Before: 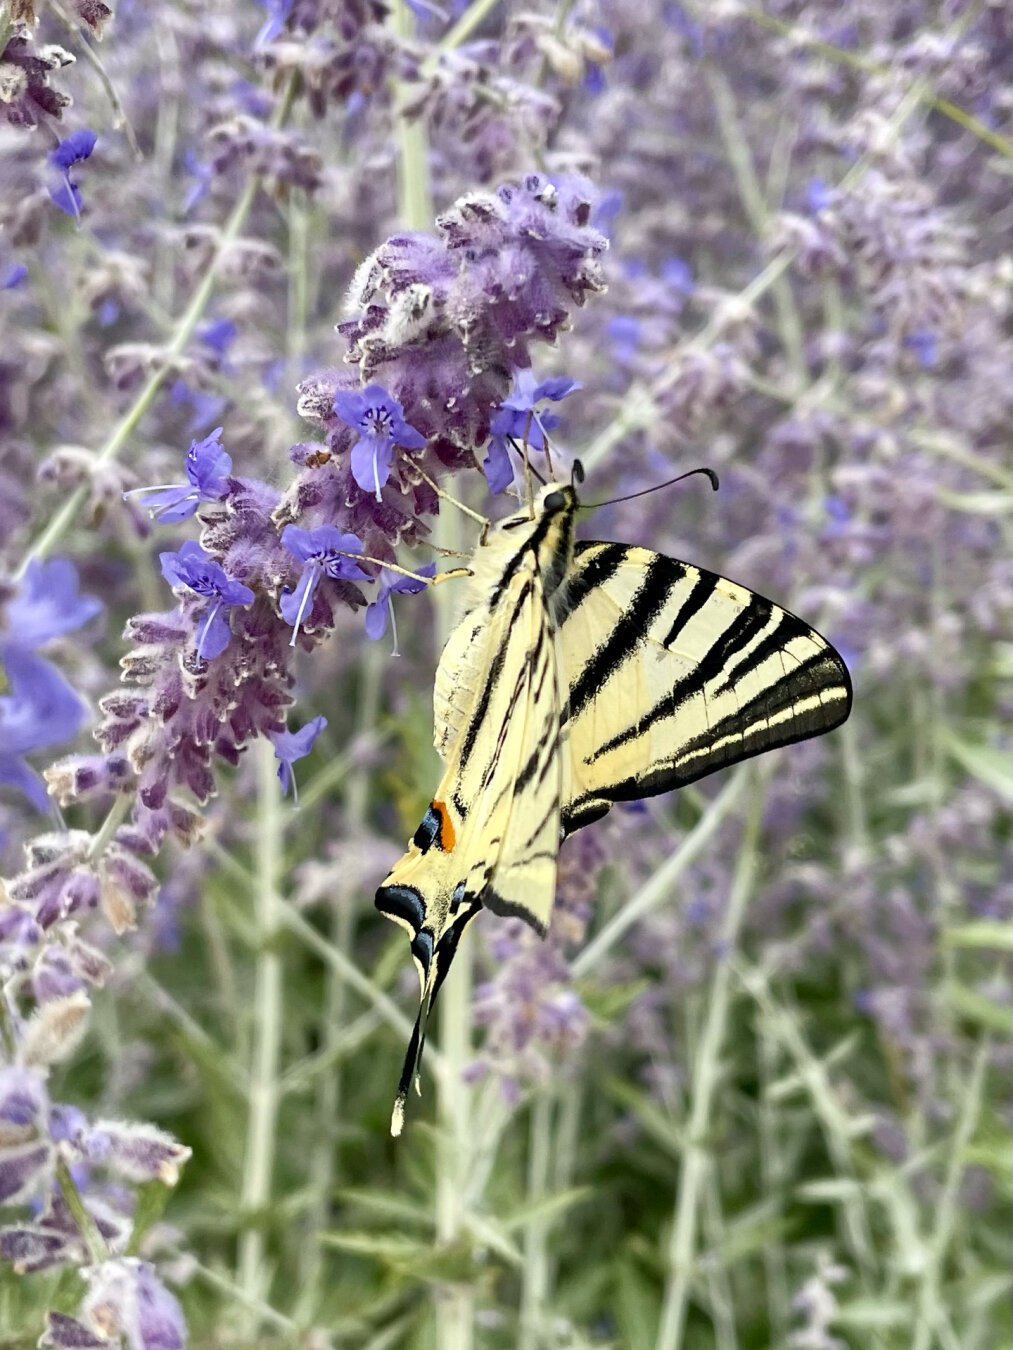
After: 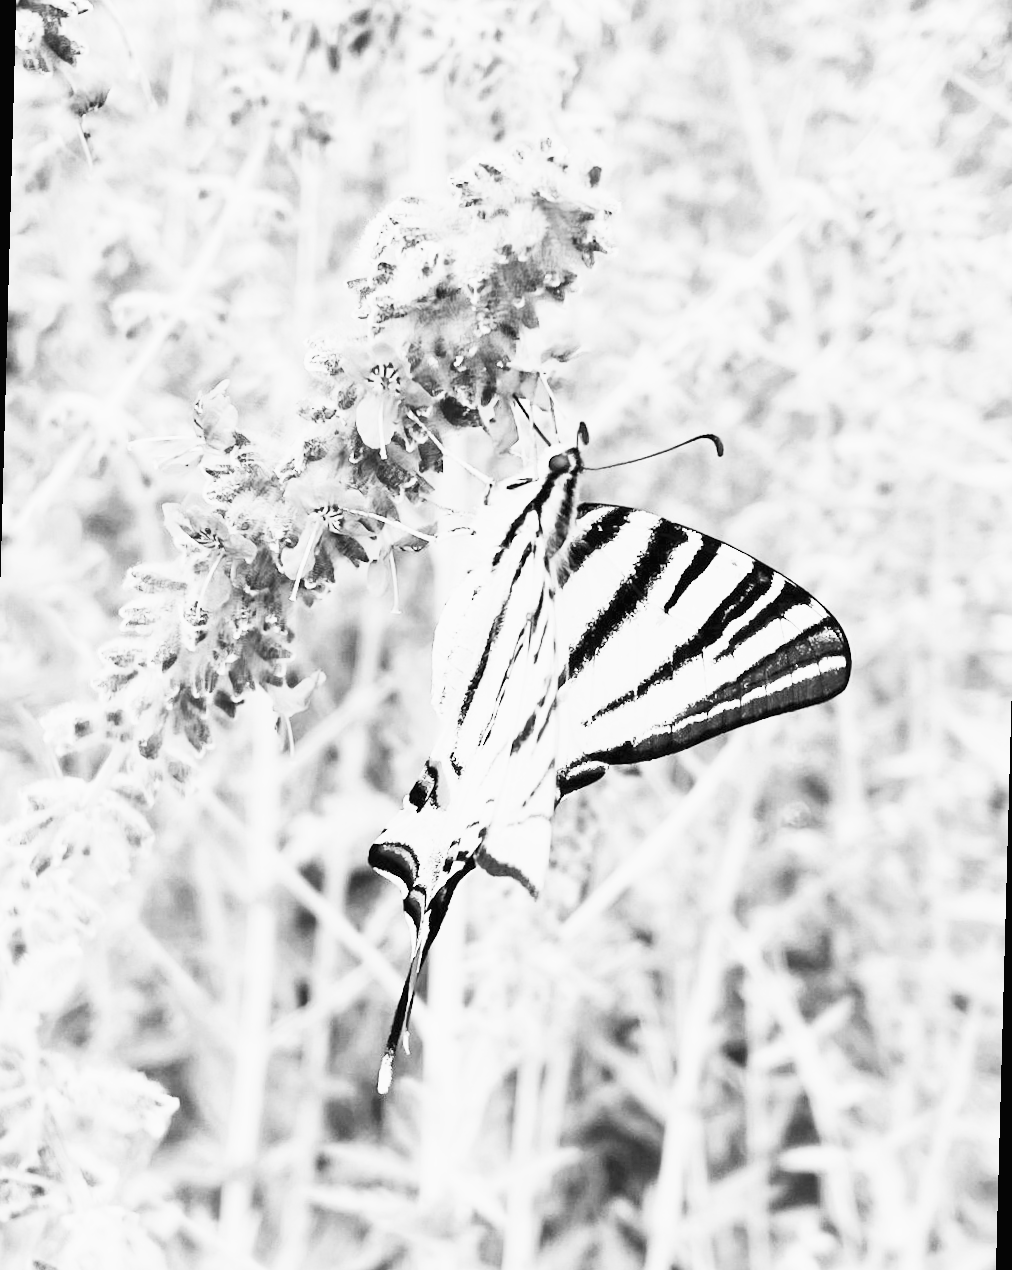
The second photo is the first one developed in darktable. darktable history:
contrast brightness saturation: contrast 0.53, brightness 0.47, saturation -1
white balance: red 1.009, blue 0.985
rotate and perspective: rotation 1.57°, crop left 0.018, crop right 0.982, crop top 0.039, crop bottom 0.961
sigmoid: contrast 1.05, skew -0.15
exposure: exposure 1.15 EV, compensate highlight preservation false
color contrast: green-magenta contrast 0, blue-yellow contrast 0
